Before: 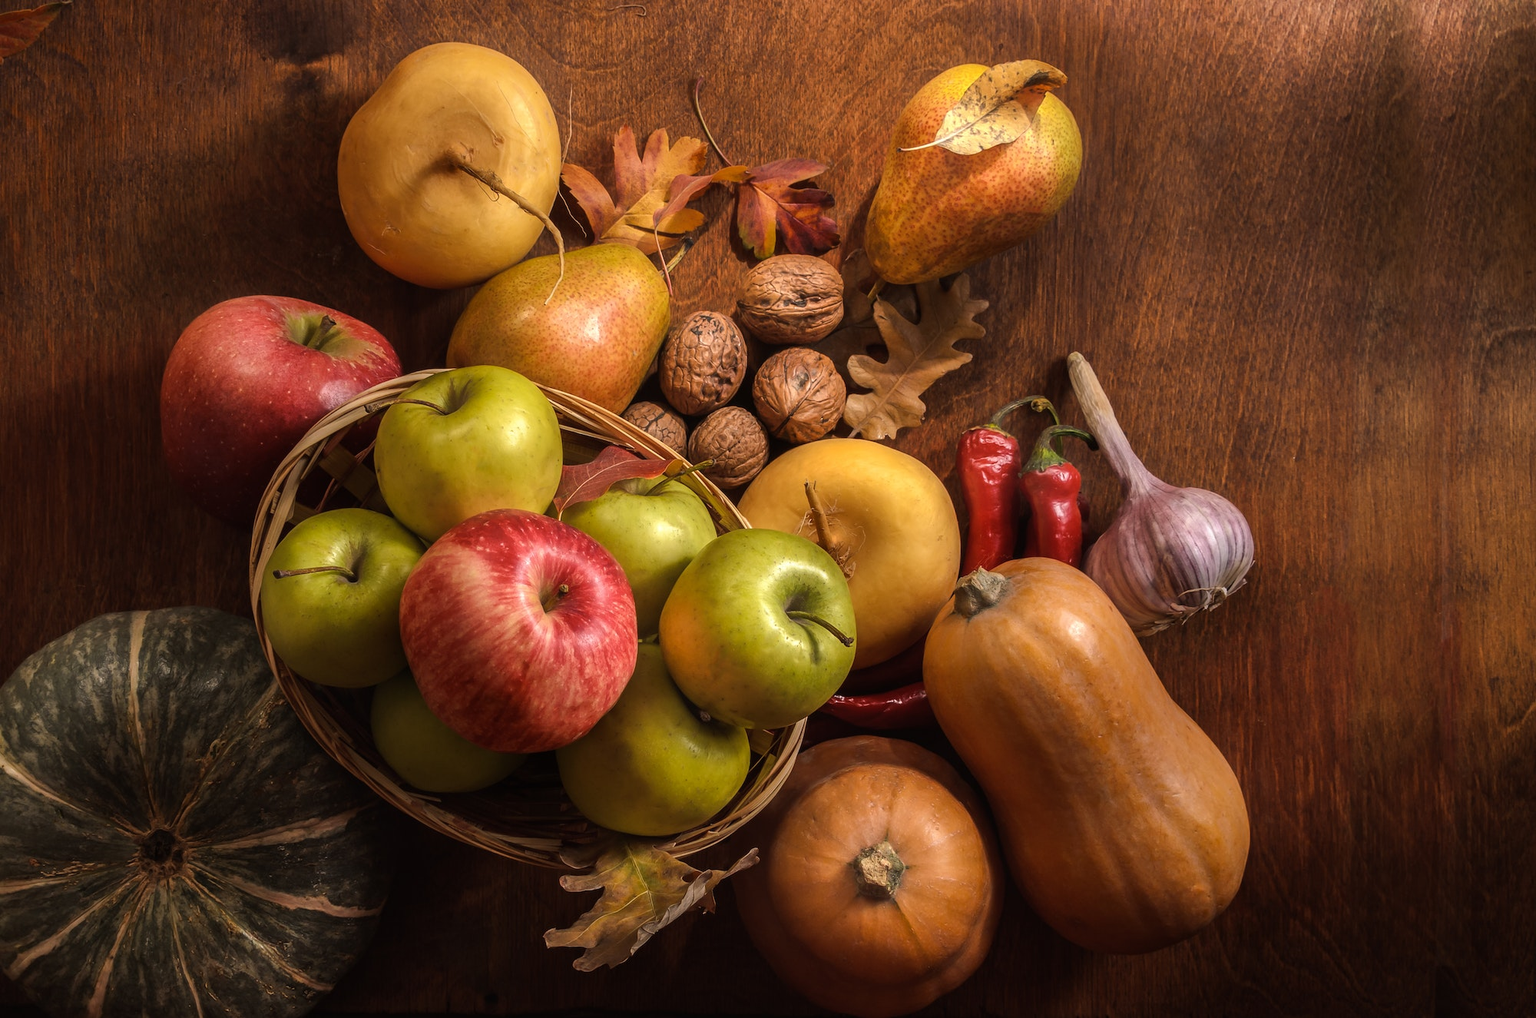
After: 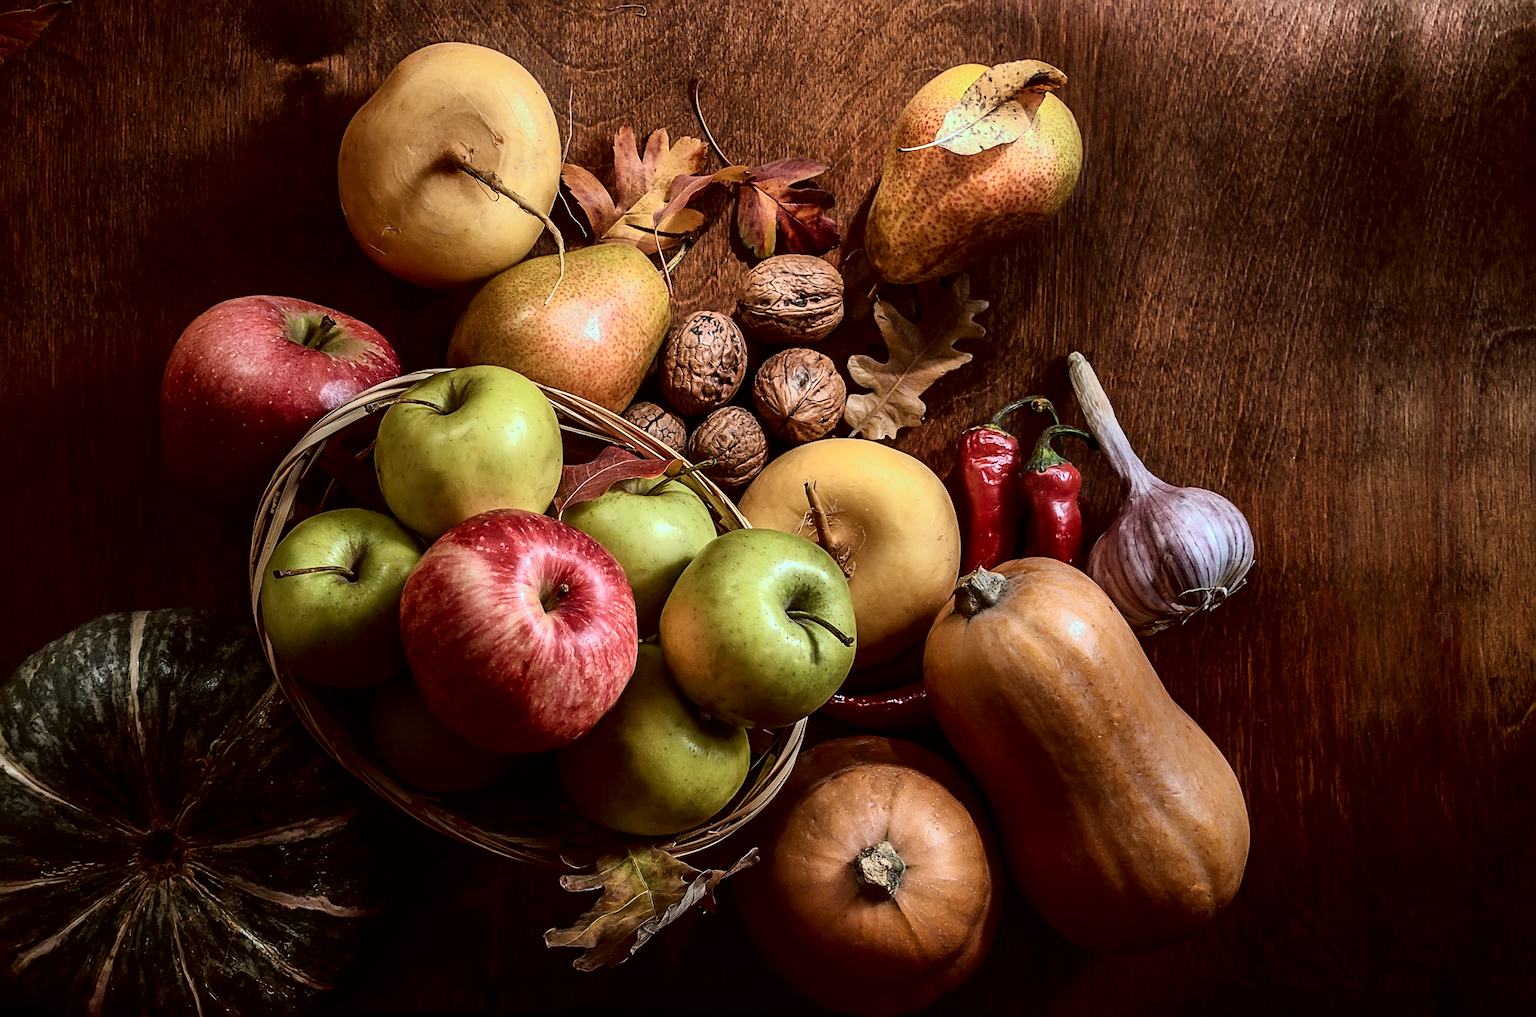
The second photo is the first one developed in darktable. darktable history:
sharpen: on, module defaults
color correction: highlights a* -10.67, highlights b* -19.64
tone curve: curves: ch0 [(0, 0) (0.003, 0.001) (0.011, 0.001) (0.025, 0.001) (0.044, 0.001) (0.069, 0.003) (0.1, 0.007) (0.136, 0.013) (0.177, 0.032) (0.224, 0.083) (0.277, 0.157) (0.335, 0.237) (0.399, 0.334) (0.468, 0.446) (0.543, 0.562) (0.623, 0.683) (0.709, 0.801) (0.801, 0.869) (0.898, 0.918) (1, 1)], color space Lab, independent channels, preserve colors none
